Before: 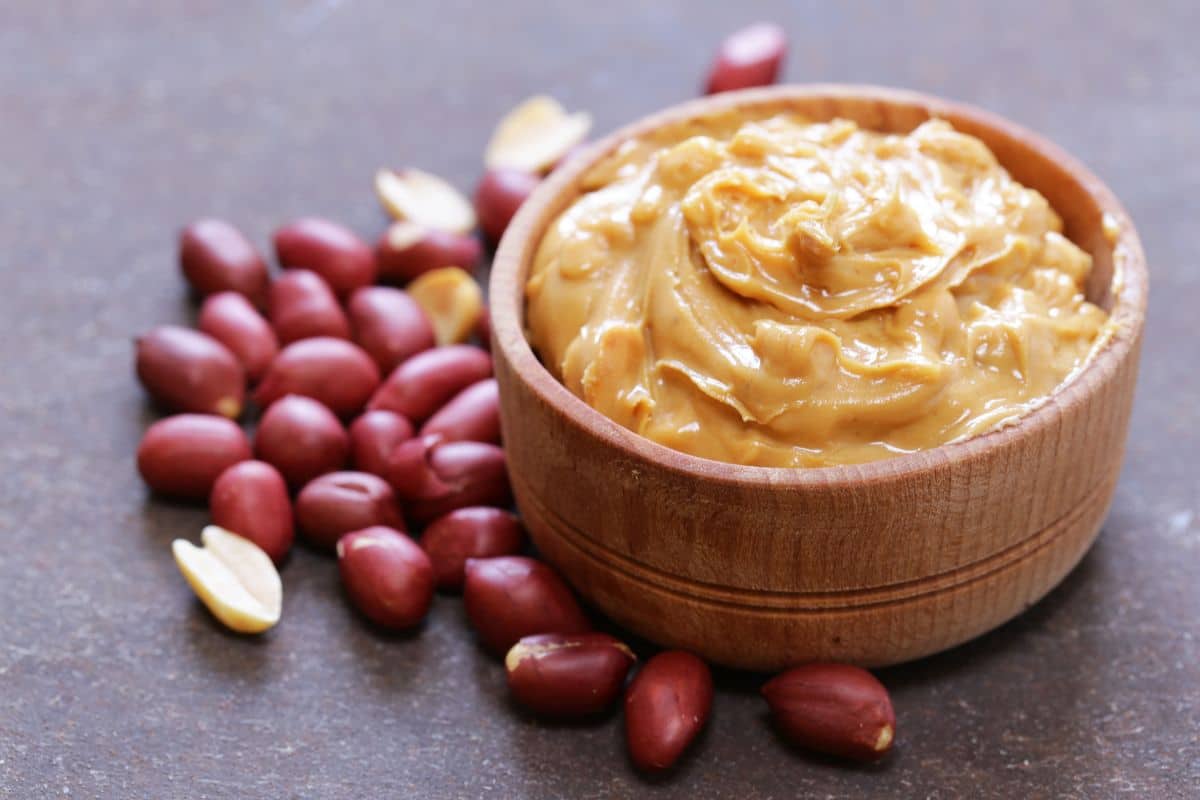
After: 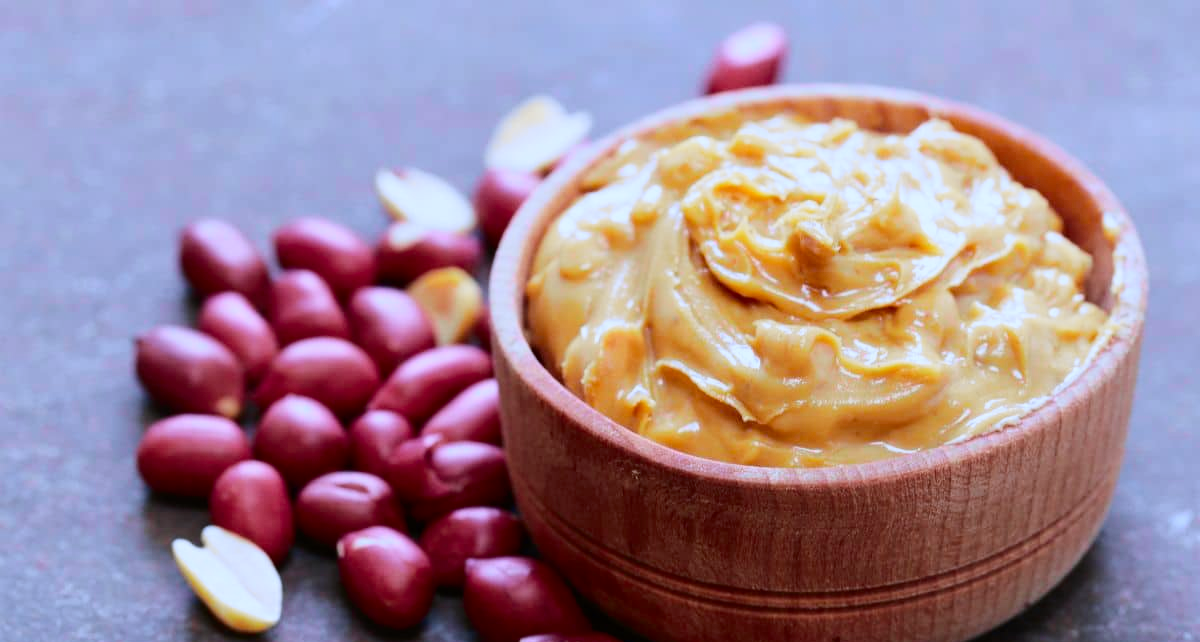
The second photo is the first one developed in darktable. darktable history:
white balance: red 0.926, green 1.003, blue 1.133
tone curve: curves: ch0 [(0, 0) (0.087, 0.054) (0.281, 0.245) (0.506, 0.526) (0.8, 0.824) (0.994, 0.955)]; ch1 [(0, 0) (0.27, 0.195) (0.406, 0.435) (0.452, 0.474) (0.495, 0.5) (0.514, 0.508) (0.537, 0.556) (0.654, 0.689) (1, 1)]; ch2 [(0, 0) (0.269, 0.299) (0.459, 0.441) (0.498, 0.499) (0.523, 0.52) (0.551, 0.549) (0.633, 0.625) (0.659, 0.681) (0.718, 0.764) (1, 1)], color space Lab, independent channels, preserve colors none
crop: bottom 19.644%
